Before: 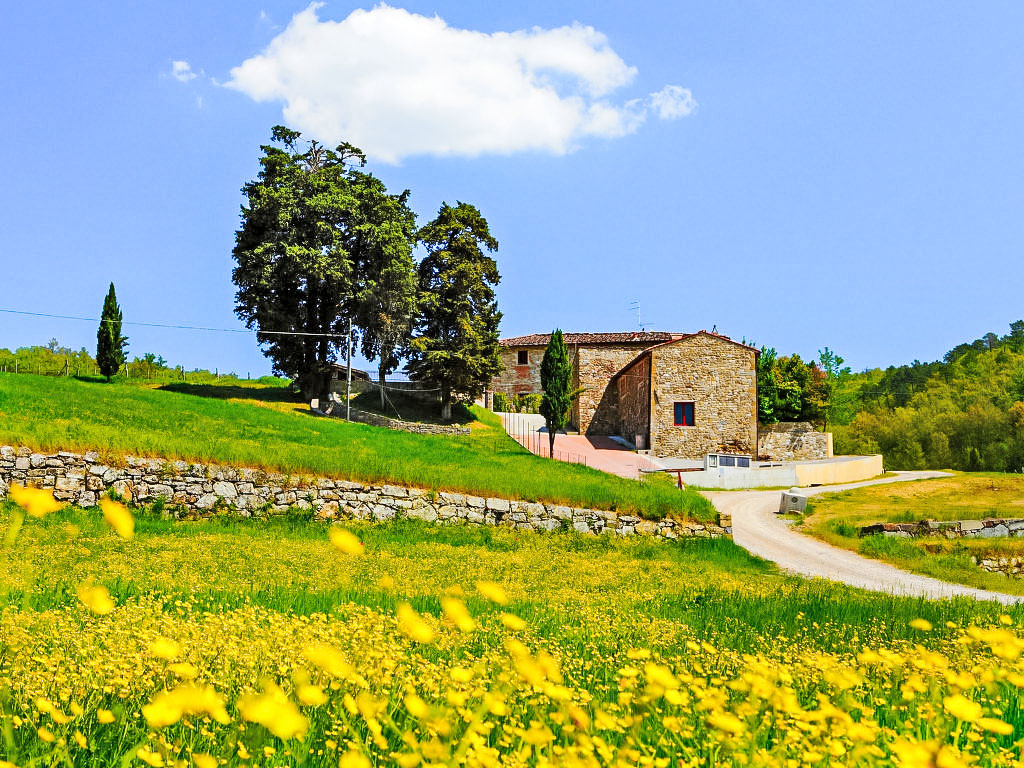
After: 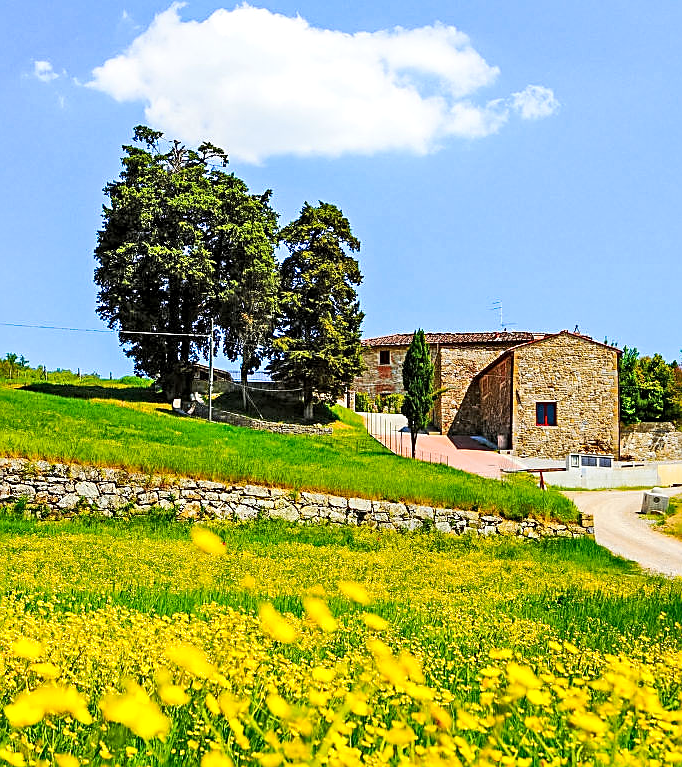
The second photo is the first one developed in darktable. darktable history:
local contrast: highlights 100%, shadows 100%, detail 120%, midtone range 0.2
sharpen: on, module defaults
contrast brightness saturation: contrast 0.1, brightness 0.03, saturation 0.09
crop and rotate: left 13.537%, right 19.796%
tone equalizer: on, module defaults
